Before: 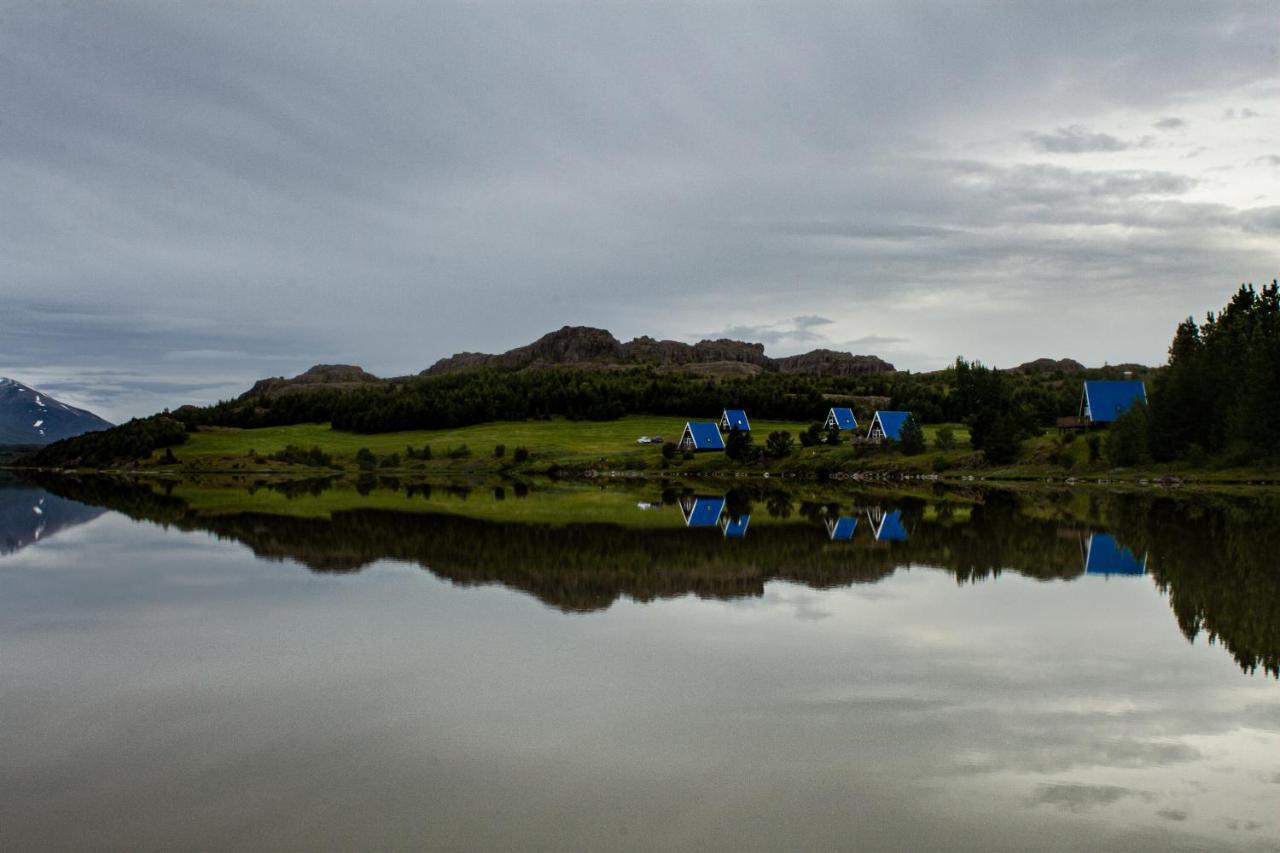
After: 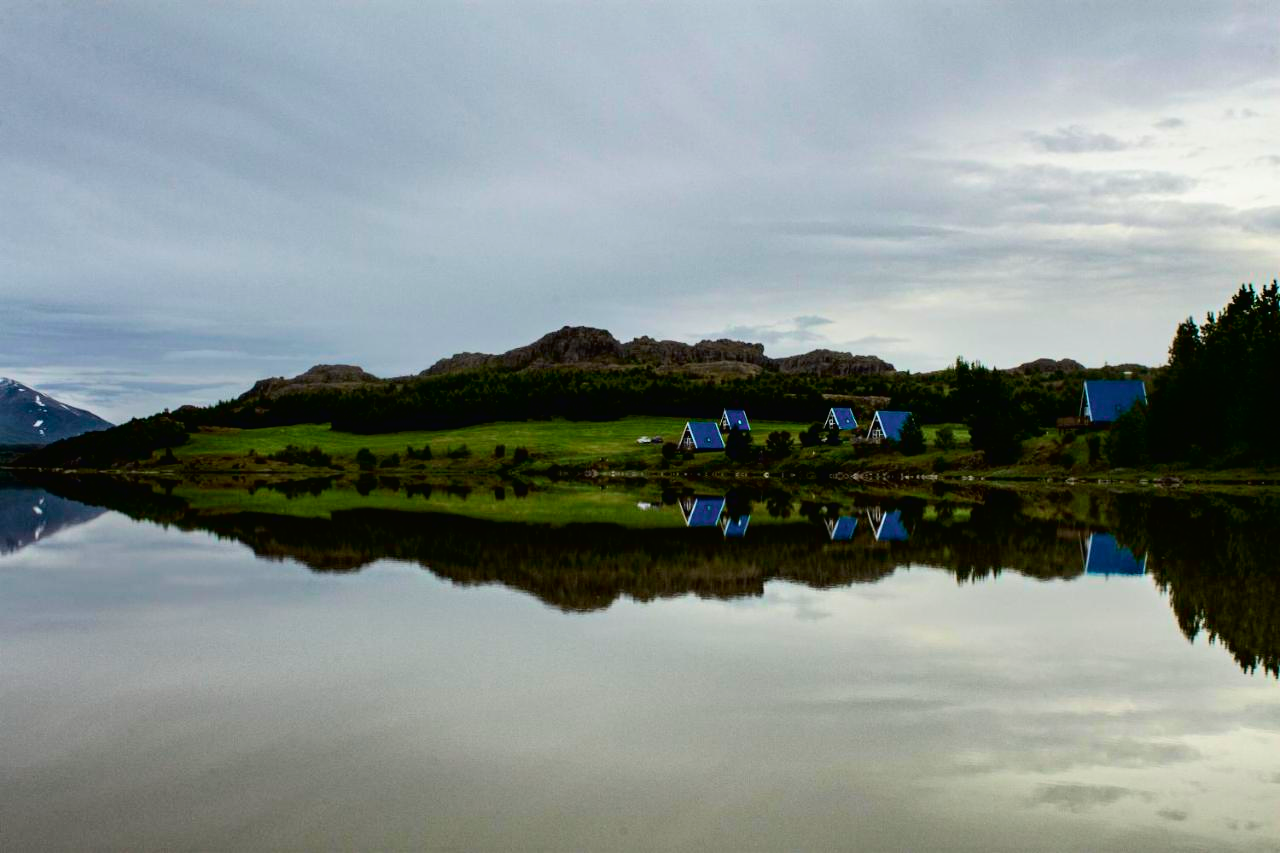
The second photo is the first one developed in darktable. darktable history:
tone curve: curves: ch0 [(0, 0.013) (0.054, 0.018) (0.205, 0.197) (0.289, 0.309) (0.382, 0.437) (0.475, 0.552) (0.666, 0.743) (0.791, 0.85) (1, 0.998)]; ch1 [(0, 0) (0.394, 0.338) (0.449, 0.404) (0.499, 0.498) (0.526, 0.528) (0.543, 0.564) (0.589, 0.633) (0.66, 0.687) (0.783, 0.804) (1, 1)]; ch2 [(0, 0) (0.304, 0.31) (0.403, 0.399) (0.441, 0.421) (0.474, 0.466) (0.498, 0.496) (0.524, 0.538) (0.555, 0.584) (0.633, 0.665) (0.7, 0.711) (1, 1)], color space Lab, independent channels, preserve colors none
